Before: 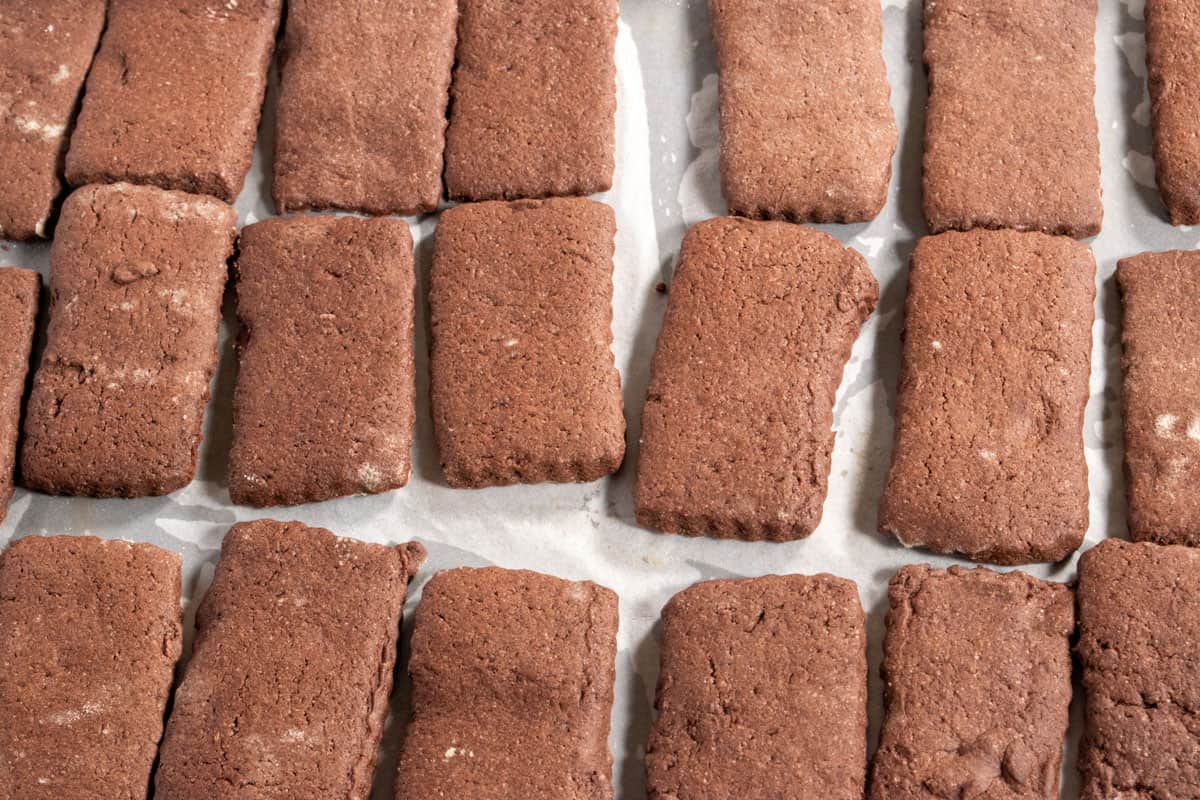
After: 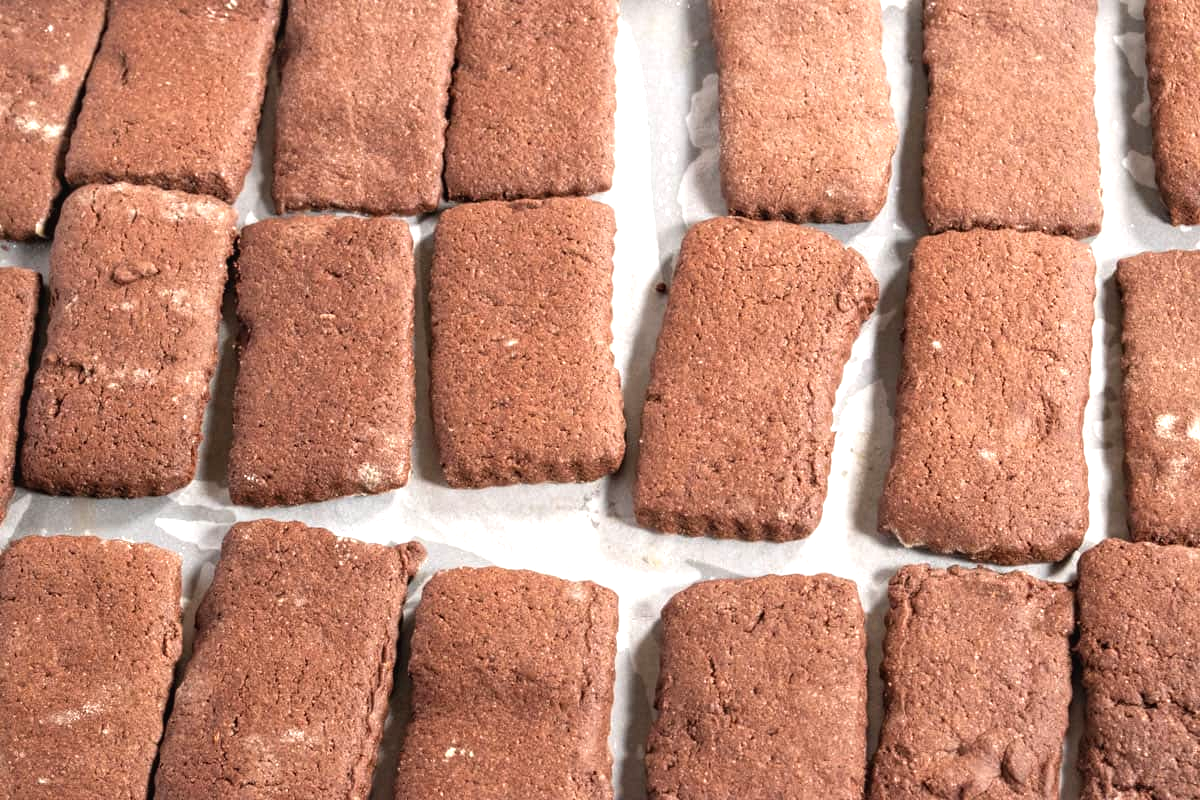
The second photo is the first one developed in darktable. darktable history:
exposure: black level correction -0.002, exposure 0.535 EV, compensate highlight preservation false
contrast equalizer: octaves 7, y [[0.5, 0.5, 0.5, 0.512, 0.552, 0.62], [0.5 ×6], [0.5 ×4, 0.504, 0.553], [0 ×6], [0 ×6]], mix 0.586
